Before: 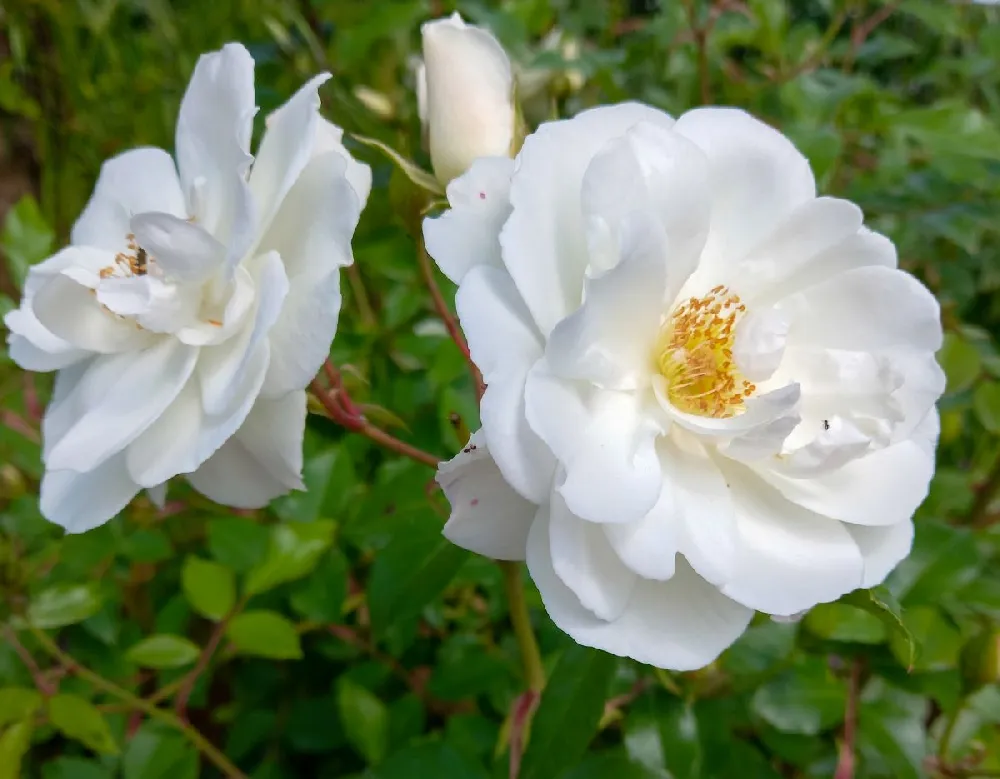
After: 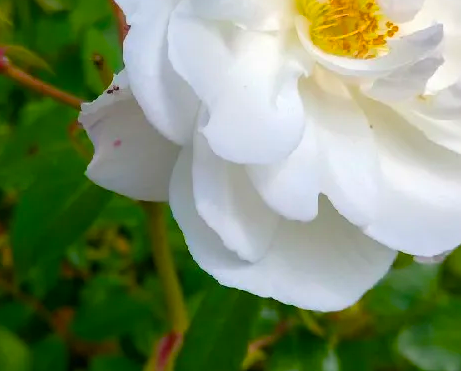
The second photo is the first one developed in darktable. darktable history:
color balance rgb: perceptual saturation grading › global saturation 35.995%, global vibrance 20%
crop: left 35.705%, top 46.105%, right 18.124%, bottom 6.216%
tone equalizer: on, module defaults
